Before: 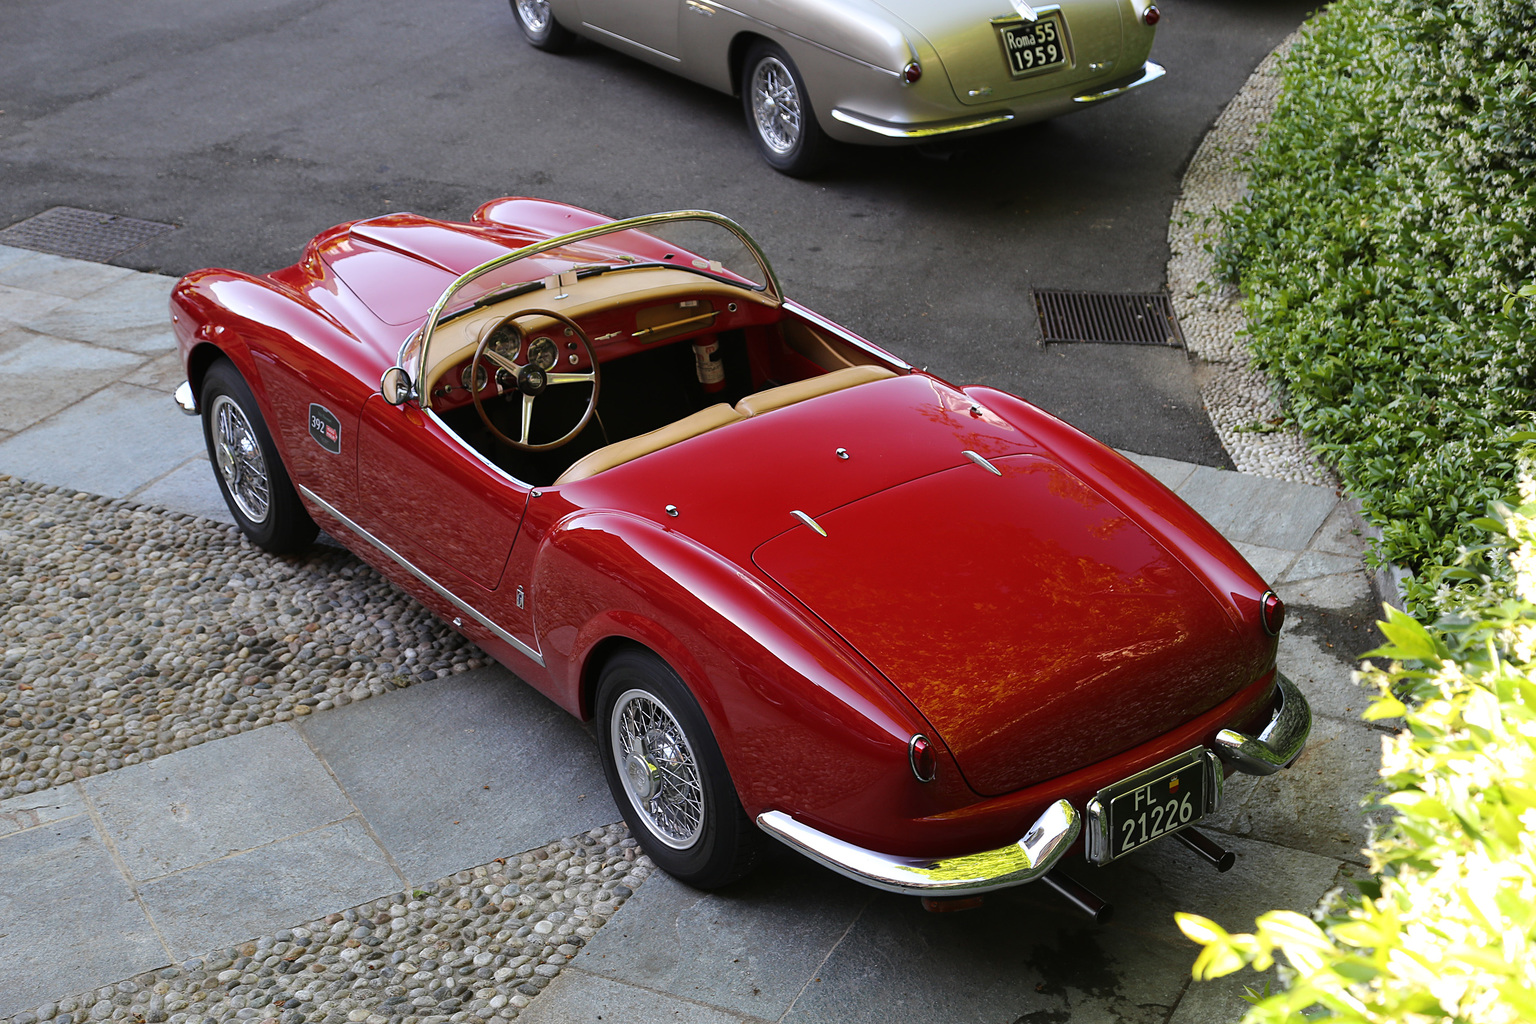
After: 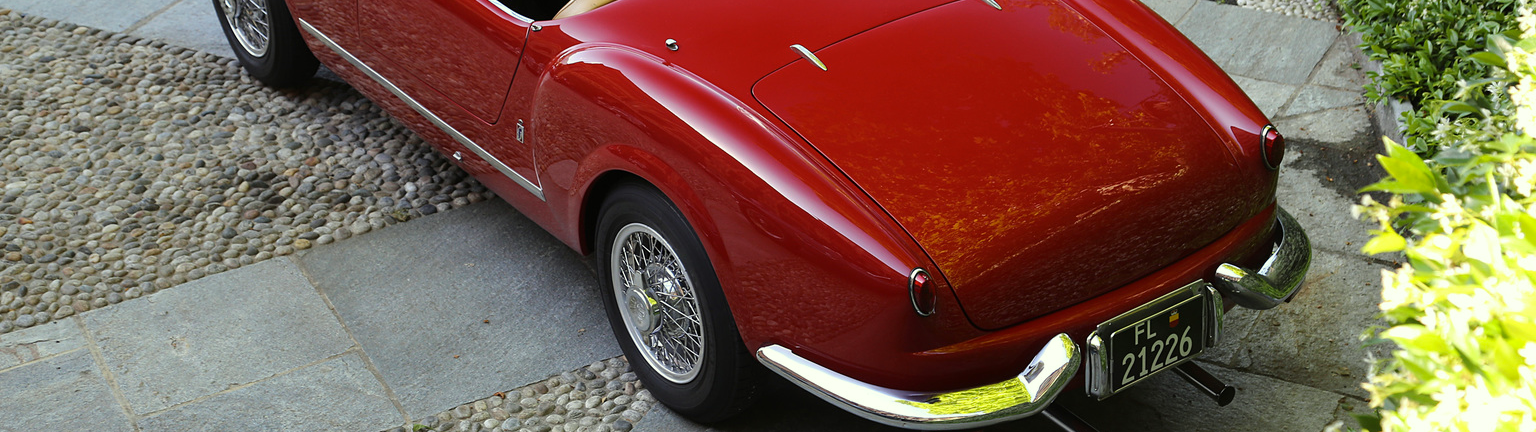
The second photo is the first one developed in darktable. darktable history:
crop: top 45.551%, bottom 12.262%
color correction: highlights a* -4.28, highlights b* 6.53
